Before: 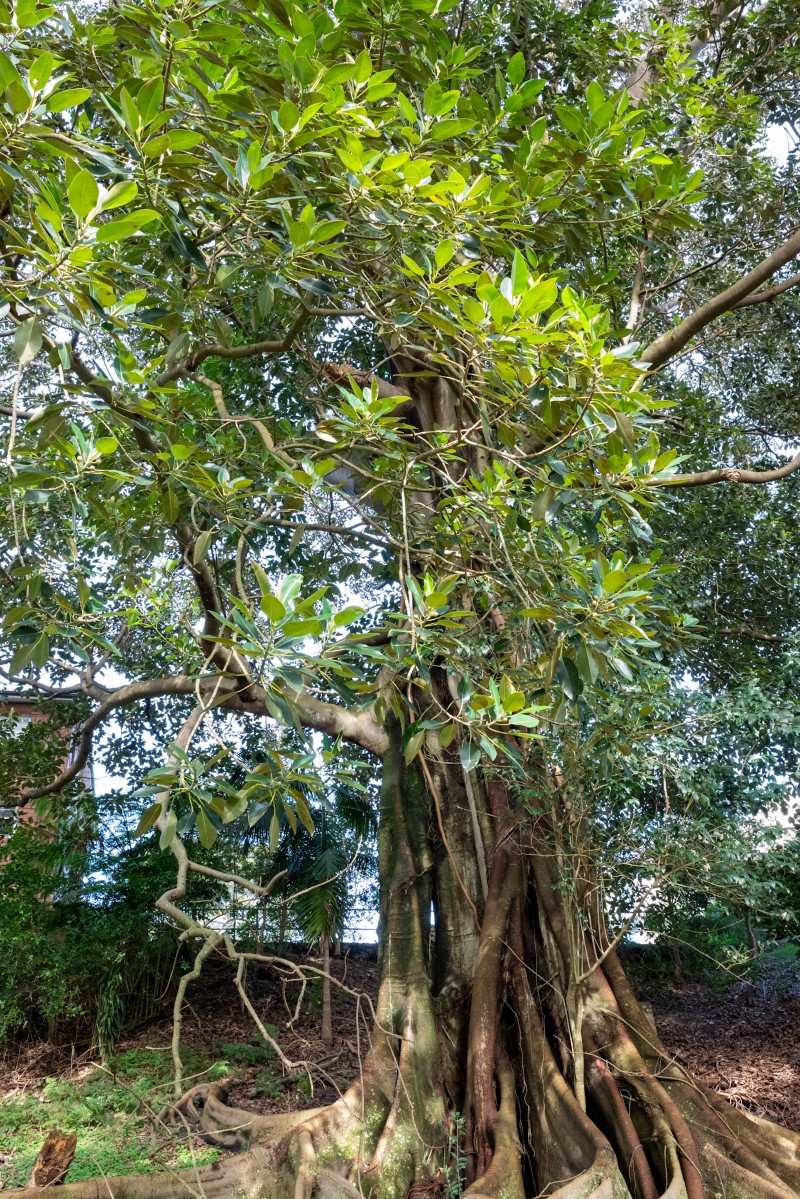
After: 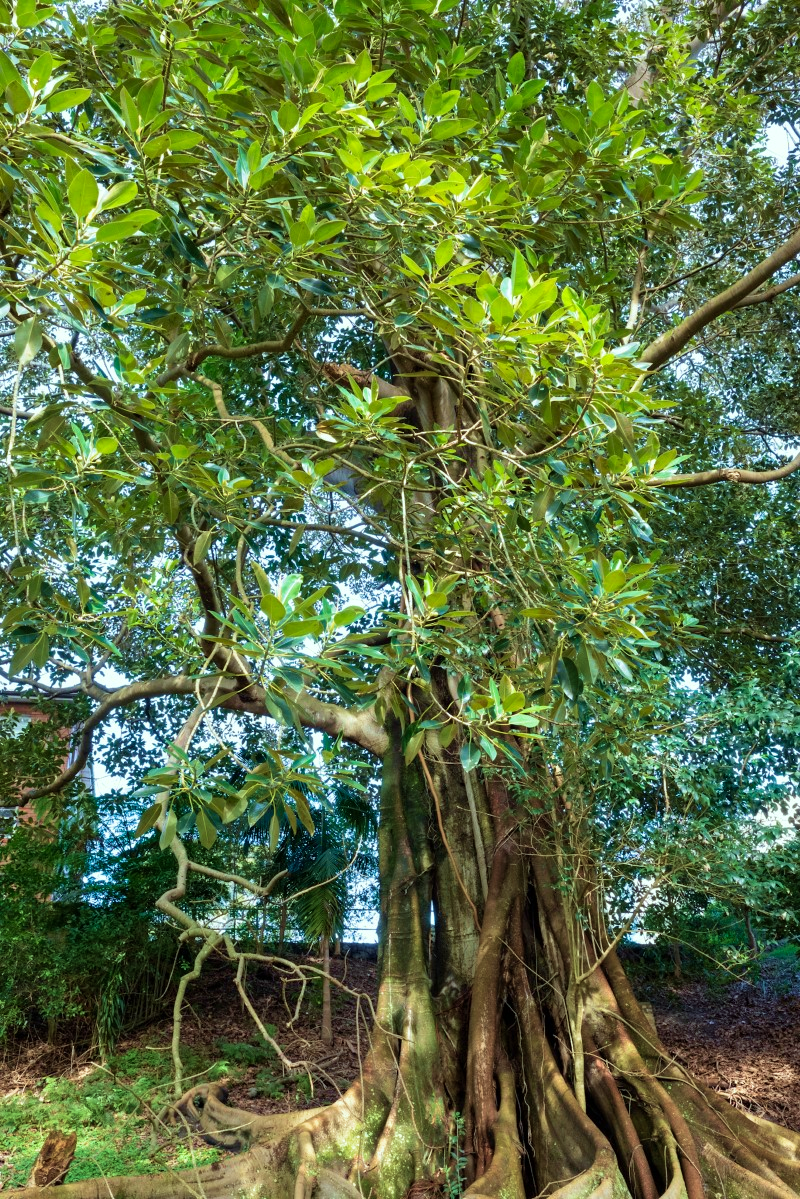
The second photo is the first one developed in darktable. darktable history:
color correction: highlights a* -6.69, highlights b* 0.49
velvia: strength 50%
